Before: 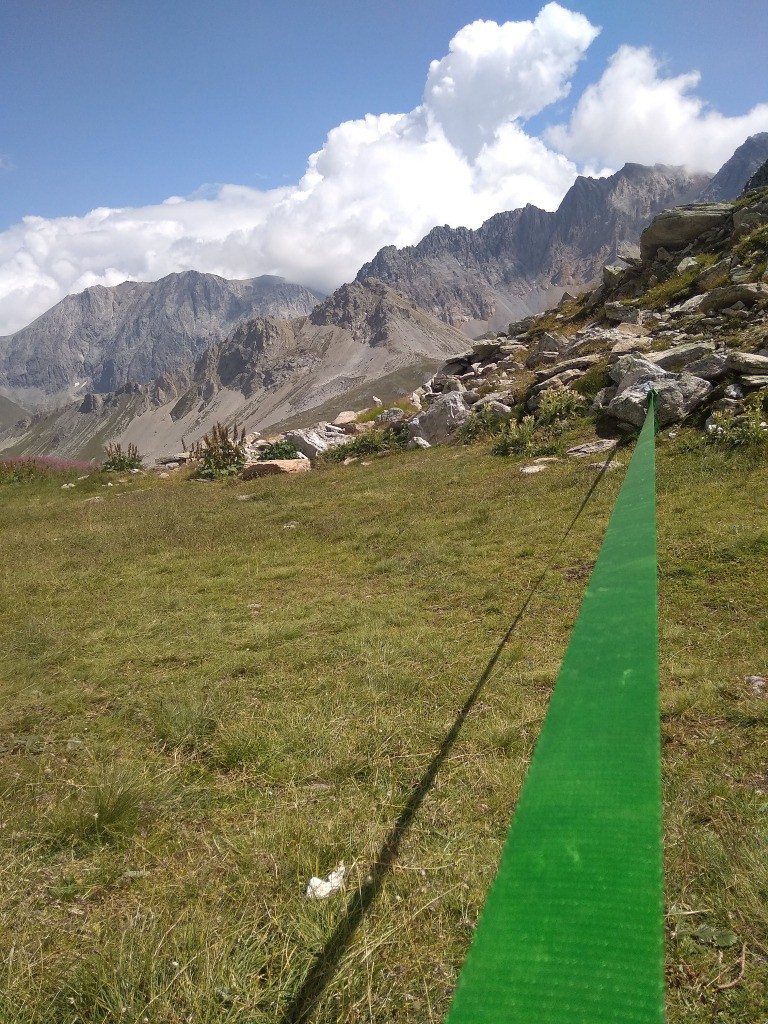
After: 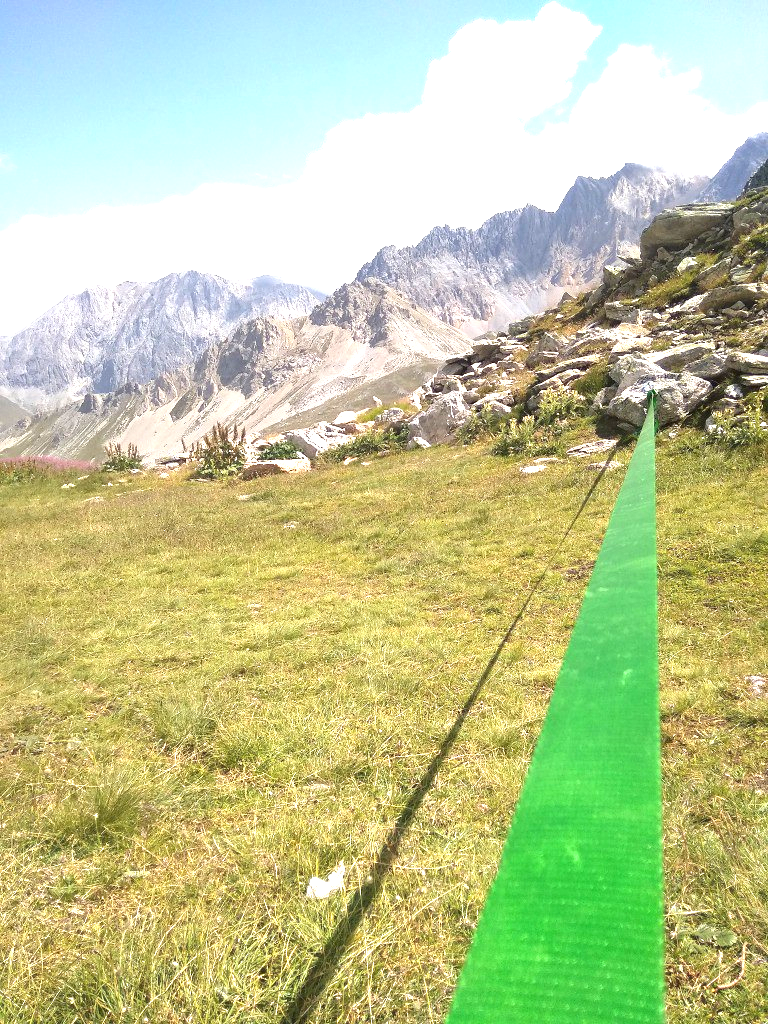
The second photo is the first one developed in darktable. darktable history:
exposure: black level correction 0, exposure 1.674 EV, compensate highlight preservation false
